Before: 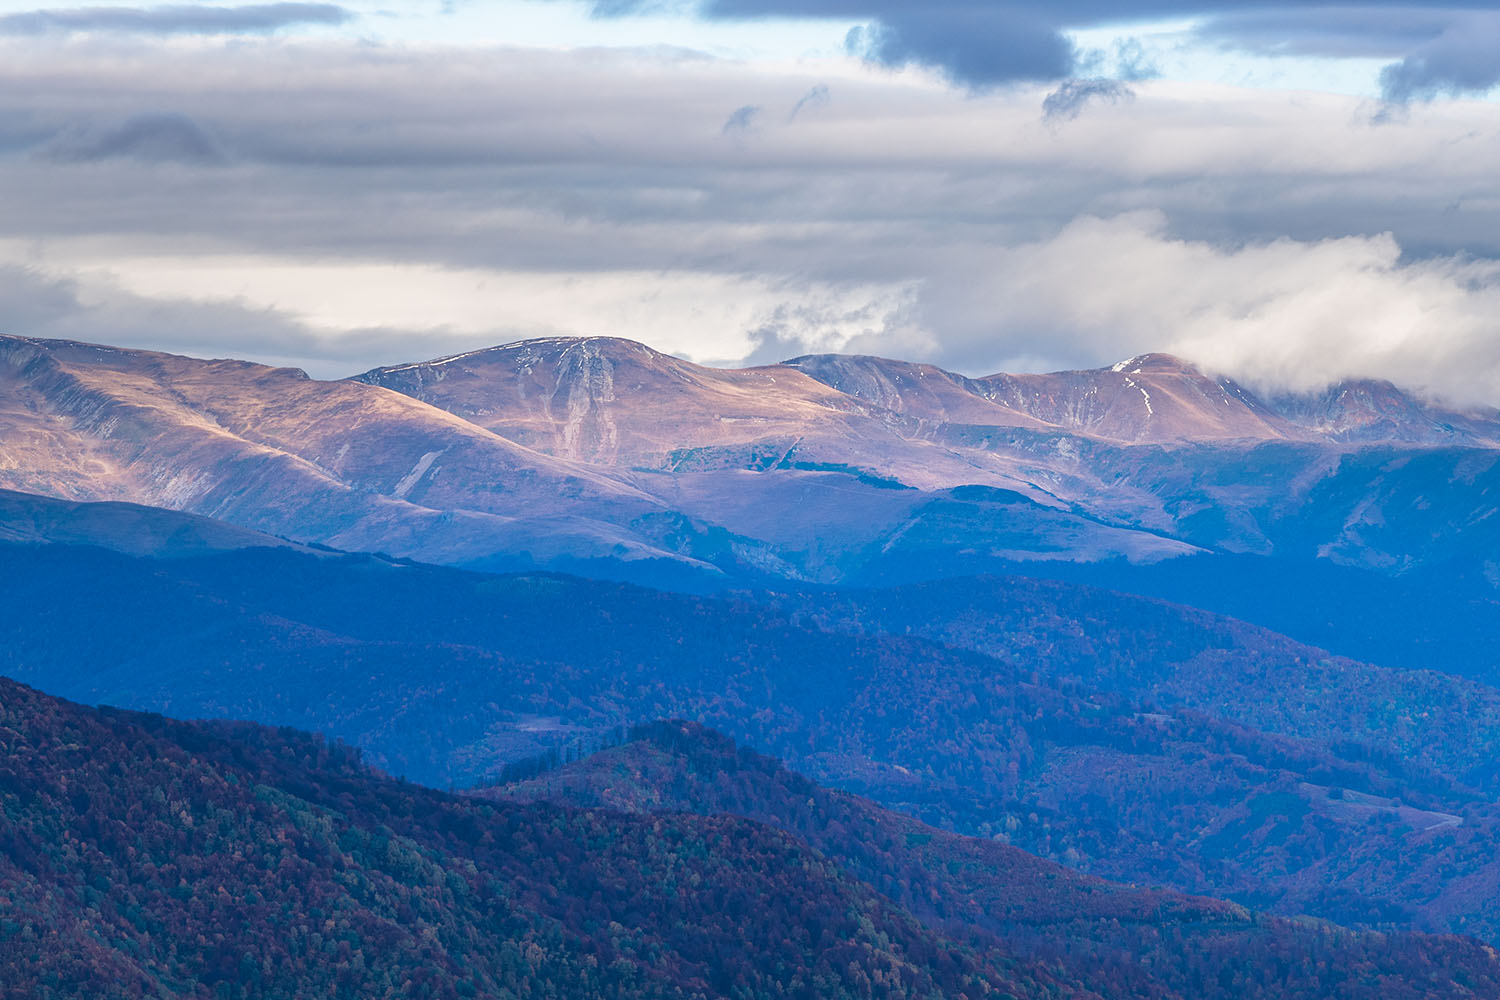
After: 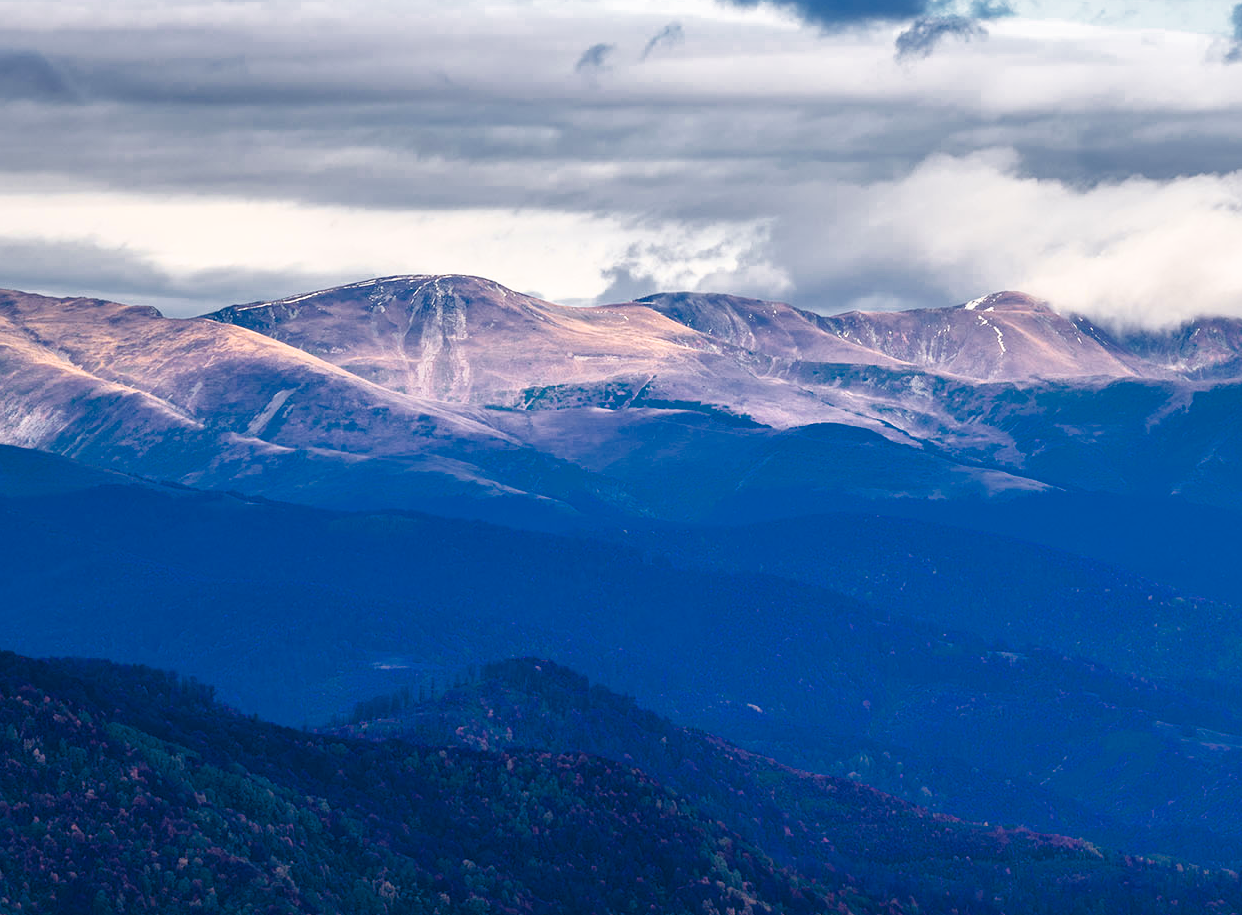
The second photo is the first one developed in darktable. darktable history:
color zones: curves: ch0 [(0, 0.499) (0.143, 0.5) (0.286, 0.5) (0.429, 0.476) (0.571, 0.284) (0.714, 0.243) (0.857, 0.449) (1, 0.499)]; ch1 [(0, 0.532) (0.143, 0.645) (0.286, 0.696) (0.429, 0.211) (0.571, 0.504) (0.714, 0.493) (0.857, 0.495) (1, 0.532)]; ch2 [(0, 0.5) (0.143, 0.5) (0.286, 0.427) (0.429, 0.324) (0.571, 0.5) (0.714, 0.5) (0.857, 0.5) (1, 0.5)]
color balance rgb: perceptual saturation grading › global saturation 35%, perceptual saturation grading › highlights -30%, perceptual saturation grading › shadows 35%, perceptual brilliance grading › global brilliance 3%, perceptual brilliance grading › highlights -3%, perceptual brilliance grading › shadows 3%
filmic rgb: black relative exposure -3.64 EV, white relative exposure 2.44 EV, hardness 3.29
crop: left 9.807%, top 6.259%, right 7.334%, bottom 2.177%
